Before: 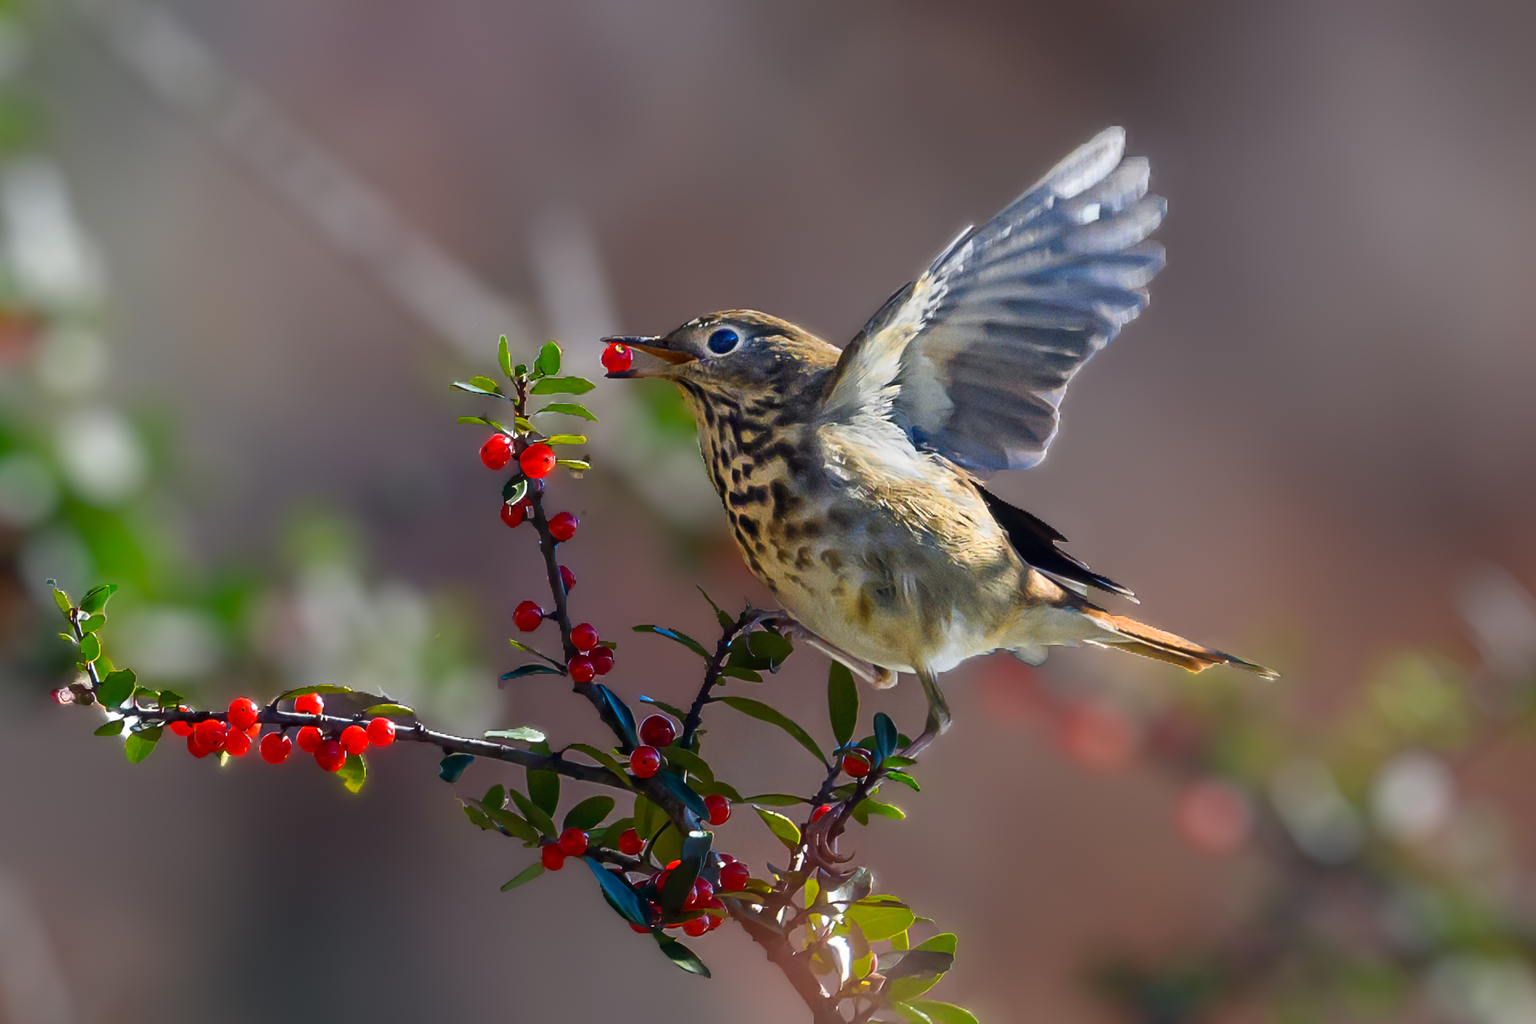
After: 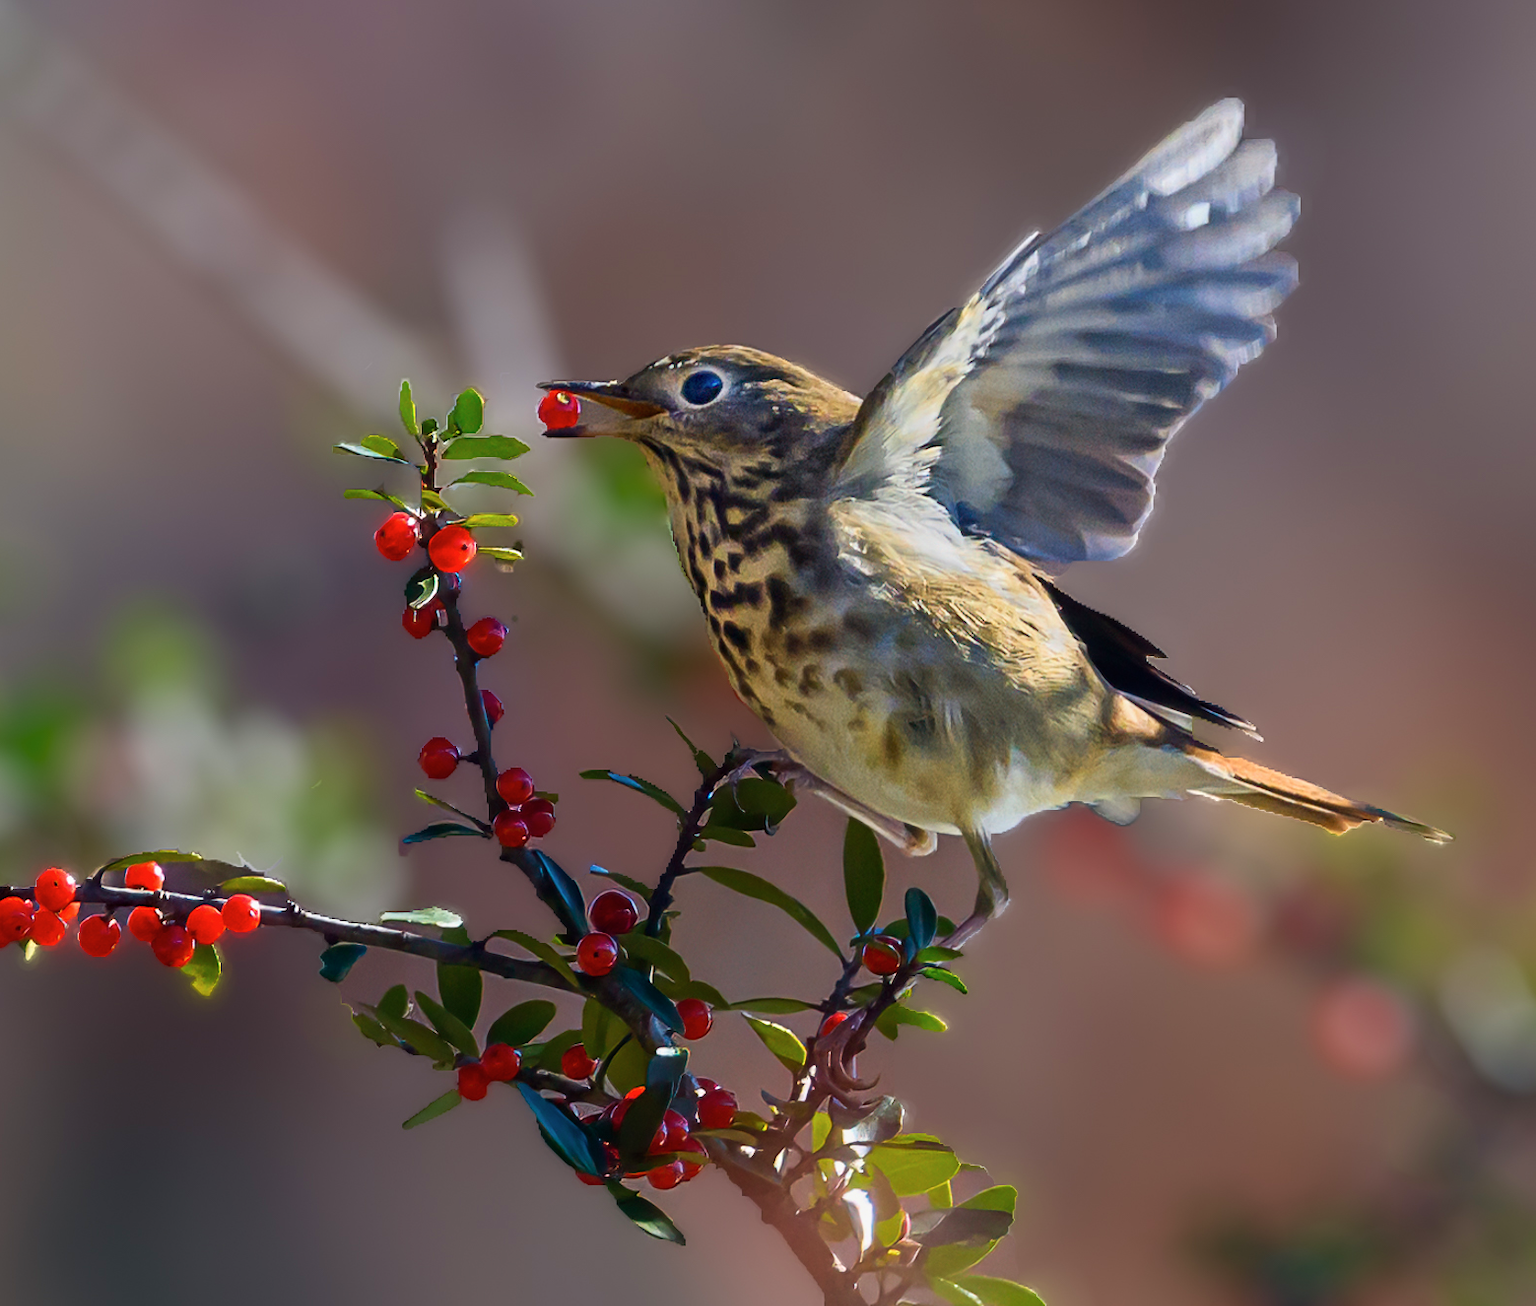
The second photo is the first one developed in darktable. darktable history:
crop and rotate: left 13.15%, top 5.251%, right 12.609%
tone equalizer: -8 EV -0.002 EV, -7 EV 0.005 EV, -6 EV -0.009 EV, -5 EV 0.011 EV, -4 EV -0.012 EV, -3 EV 0.007 EV, -2 EV -0.062 EV, -1 EV -0.293 EV, +0 EV -0.582 EV, smoothing diameter 2%, edges refinement/feathering 20, mask exposure compensation -1.57 EV, filter diffusion 5
contrast brightness saturation: saturation -0.05
velvia: on, module defaults
exposure: compensate highlight preservation false
